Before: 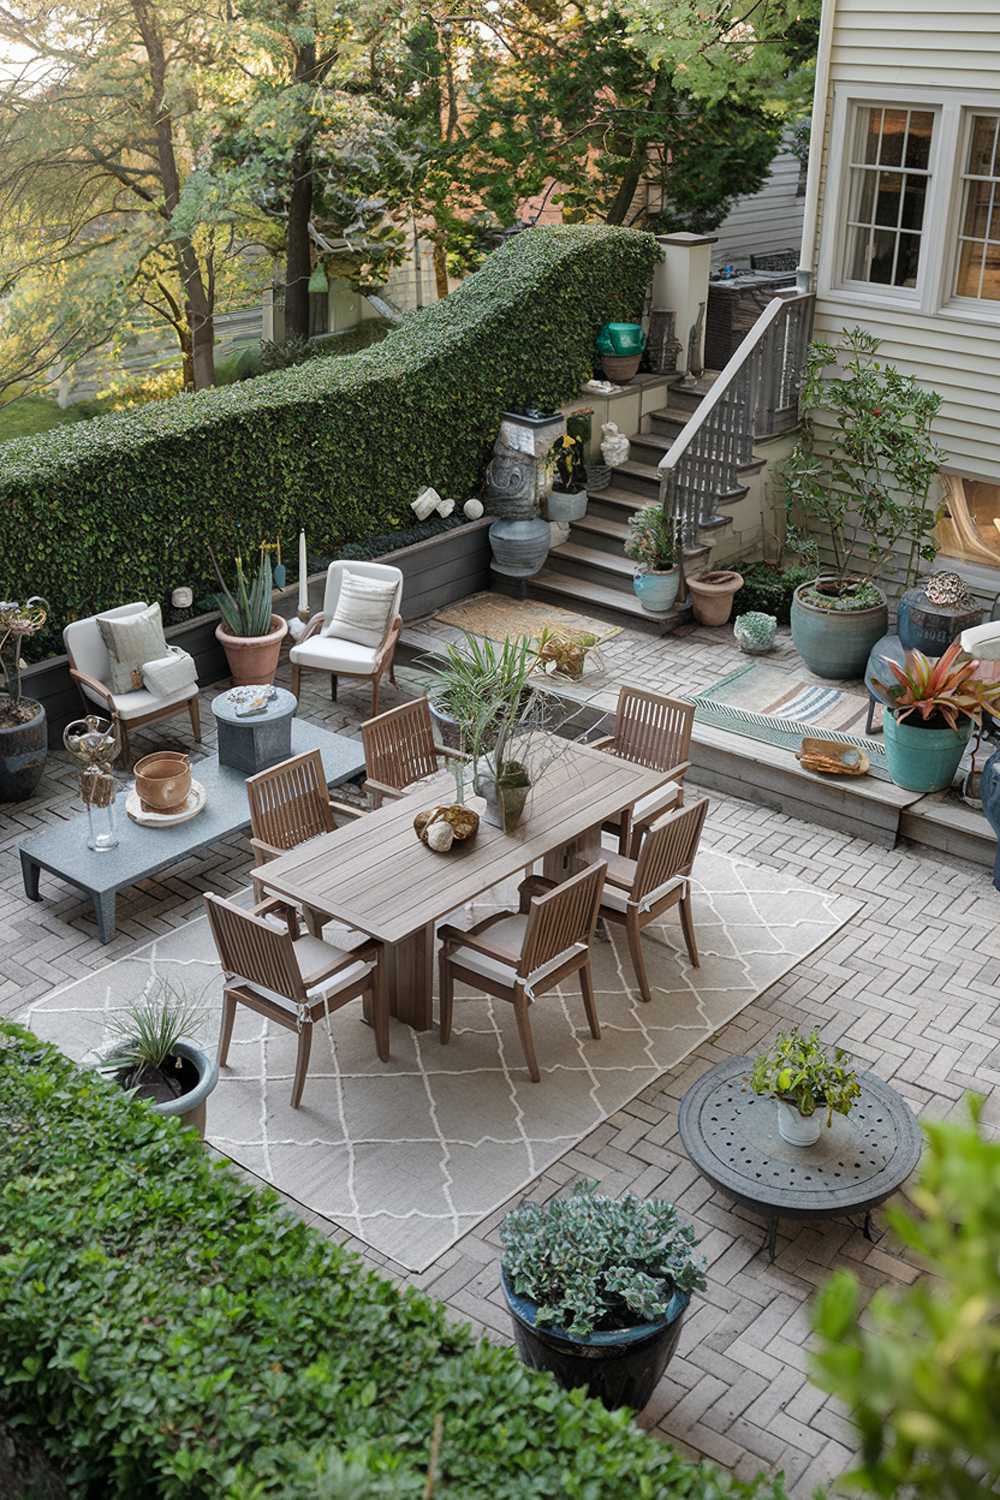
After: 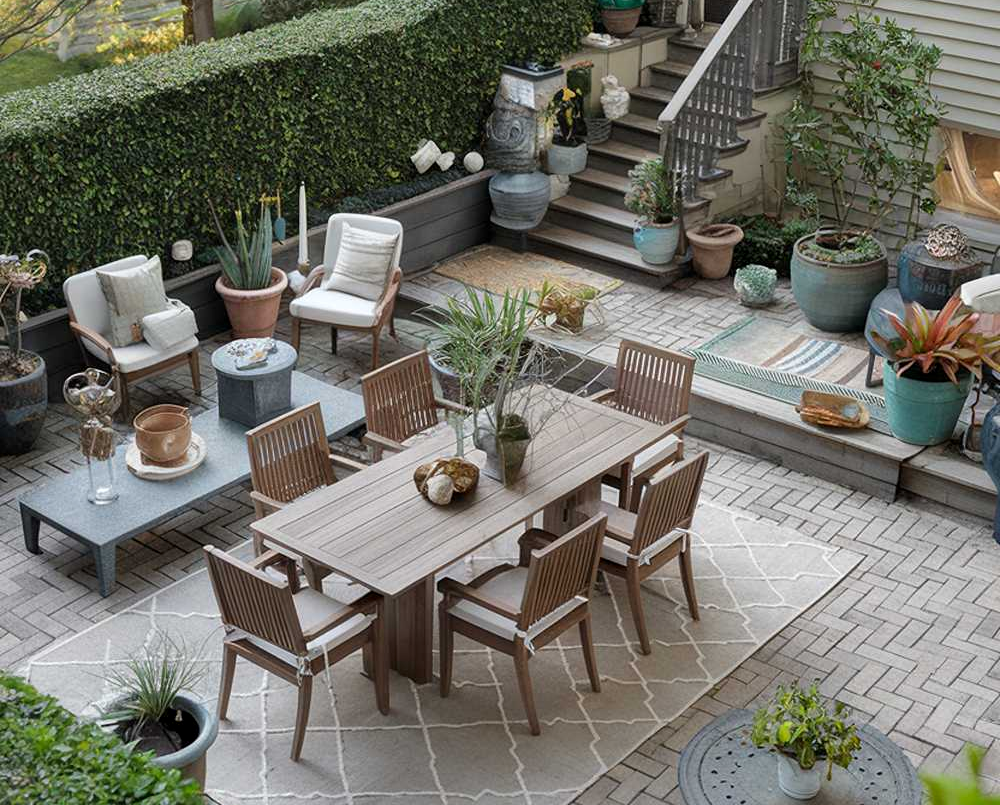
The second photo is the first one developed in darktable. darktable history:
tone equalizer: on, module defaults
contrast equalizer: y [[0.518, 0.517, 0.501, 0.5, 0.5, 0.5], [0.5 ×6], [0.5 ×6], [0 ×6], [0 ×6]]
crop and rotate: top 23.14%, bottom 23.152%
shadows and highlights: shadows 43.57, white point adjustment -1.42, soften with gaussian
